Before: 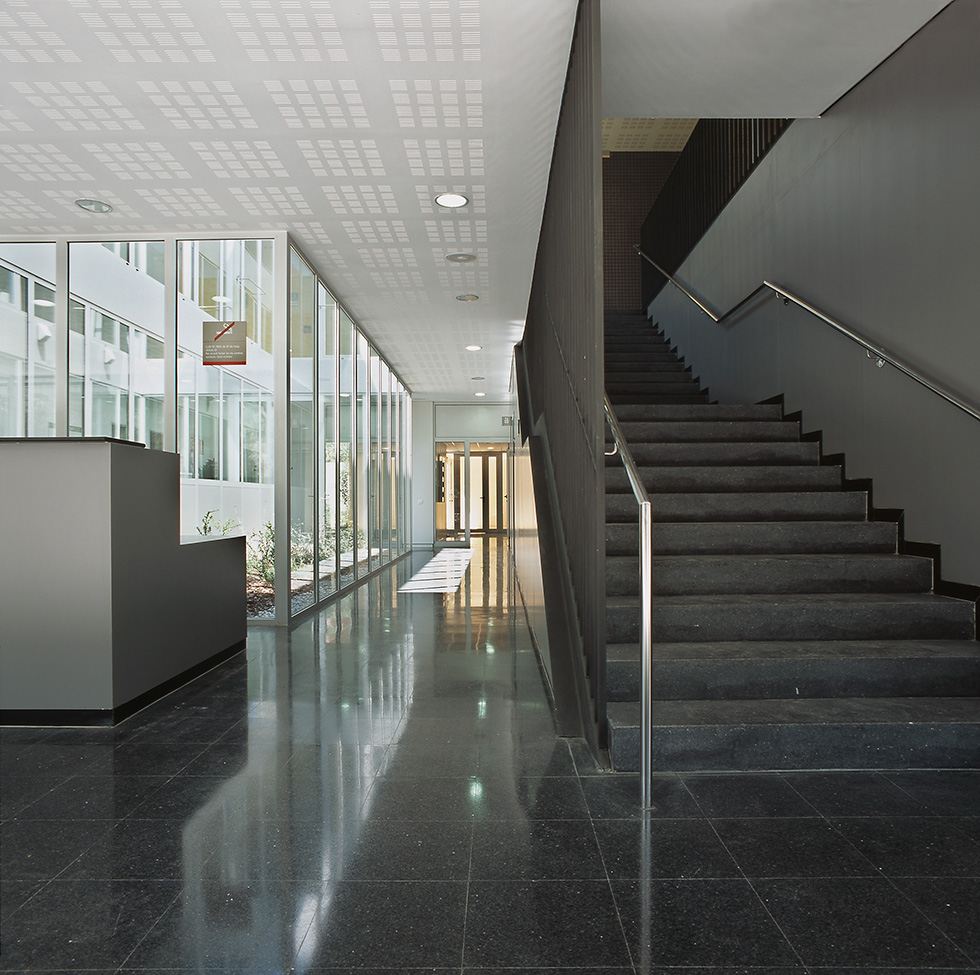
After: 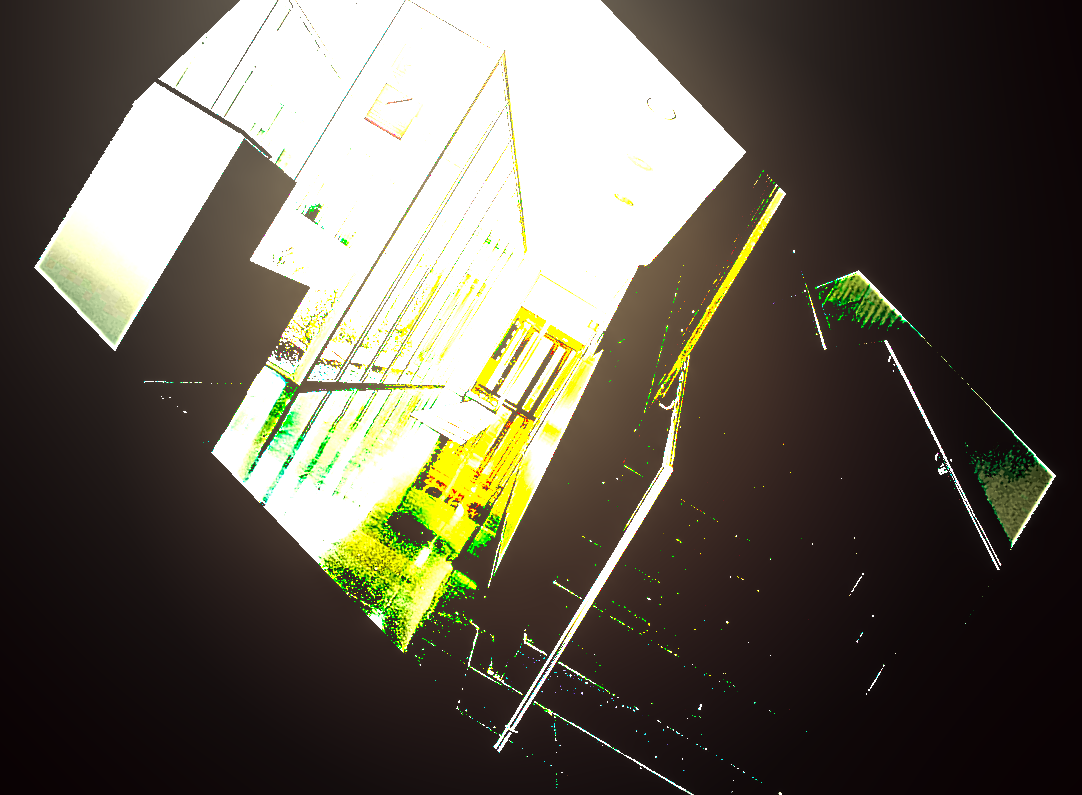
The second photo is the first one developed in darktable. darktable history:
crop and rotate: angle -46.26°, top 16.234%, right 0.912%, bottom 11.704%
color balance rgb: perceptual saturation grading › global saturation 20%, perceptual saturation grading › highlights -25%, perceptual saturation grading › shadows 25%, global vibrance 50%
color correction: highlights a* -0.482, highlights b* 40, shadows a* 9.8, shadows b* -0.161
vignetting: fall-off start 40%, fall-off radius 40%
sharpen: on, module defaults
exposure: black level correction 0.1, exposure 3 EV, compensate highlight preservation false
local contrast: on, module defaults
rotate and perspective: rotation -14.8°, crop left 0.1, crop right 0.903, crop top 0.25, crop bottom 0.748
